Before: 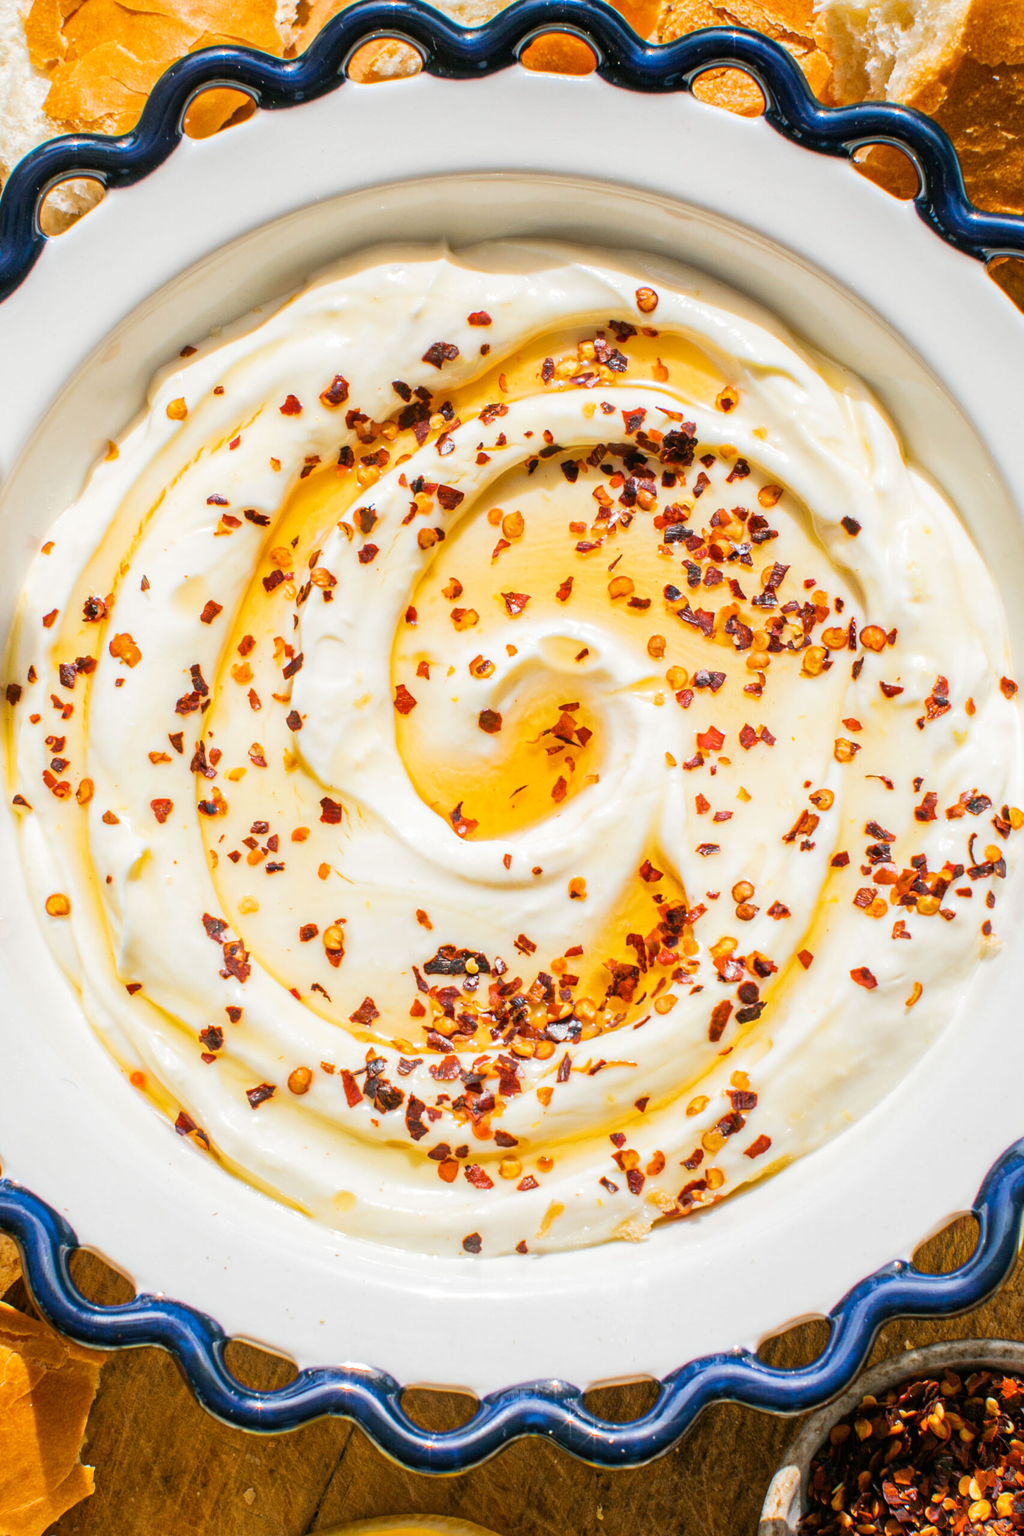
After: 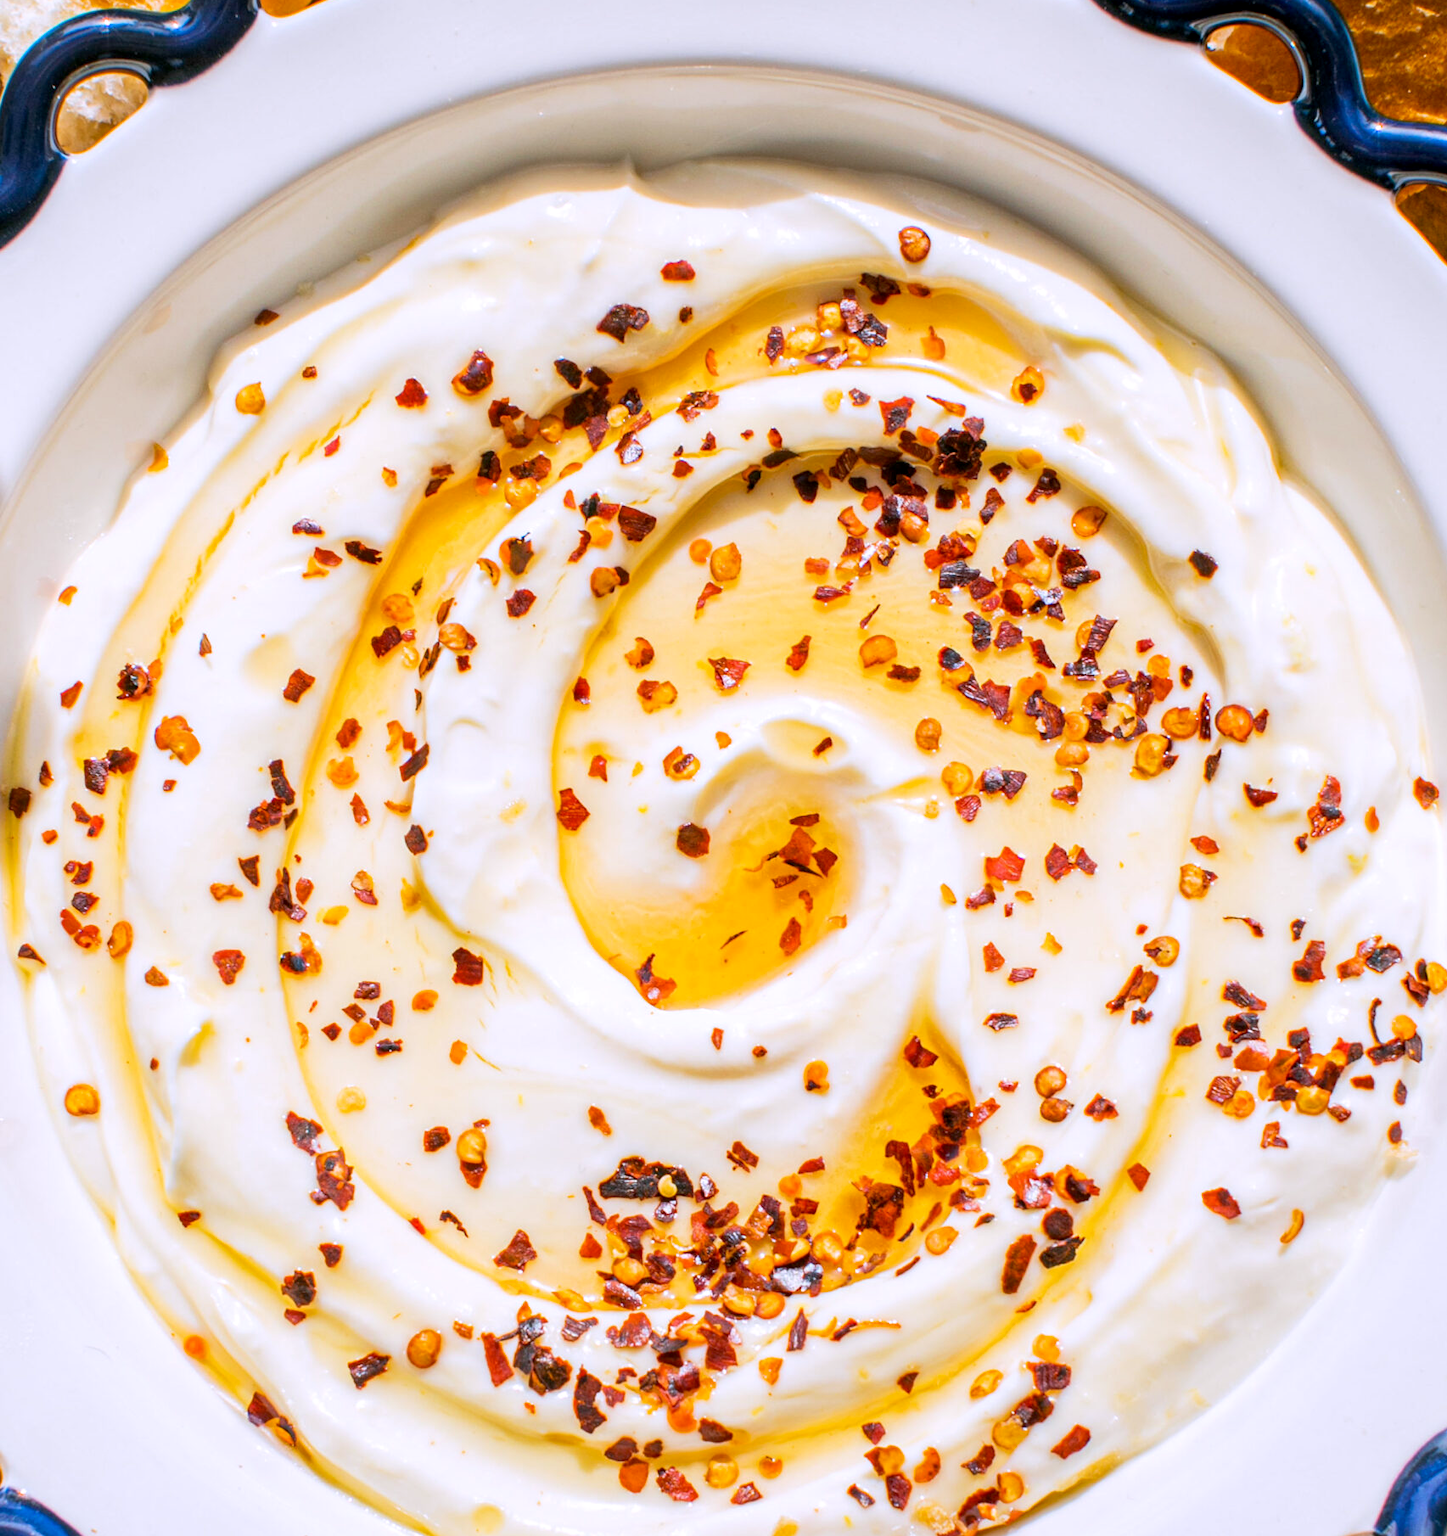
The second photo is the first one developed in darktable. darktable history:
crop and rotate: top 8.293%, bottom 20.996%
white balance: red 1.004, blue 1.096
exposure: black level correction 0.004, exposure 0.014 EV, compensate highlight preservation false
